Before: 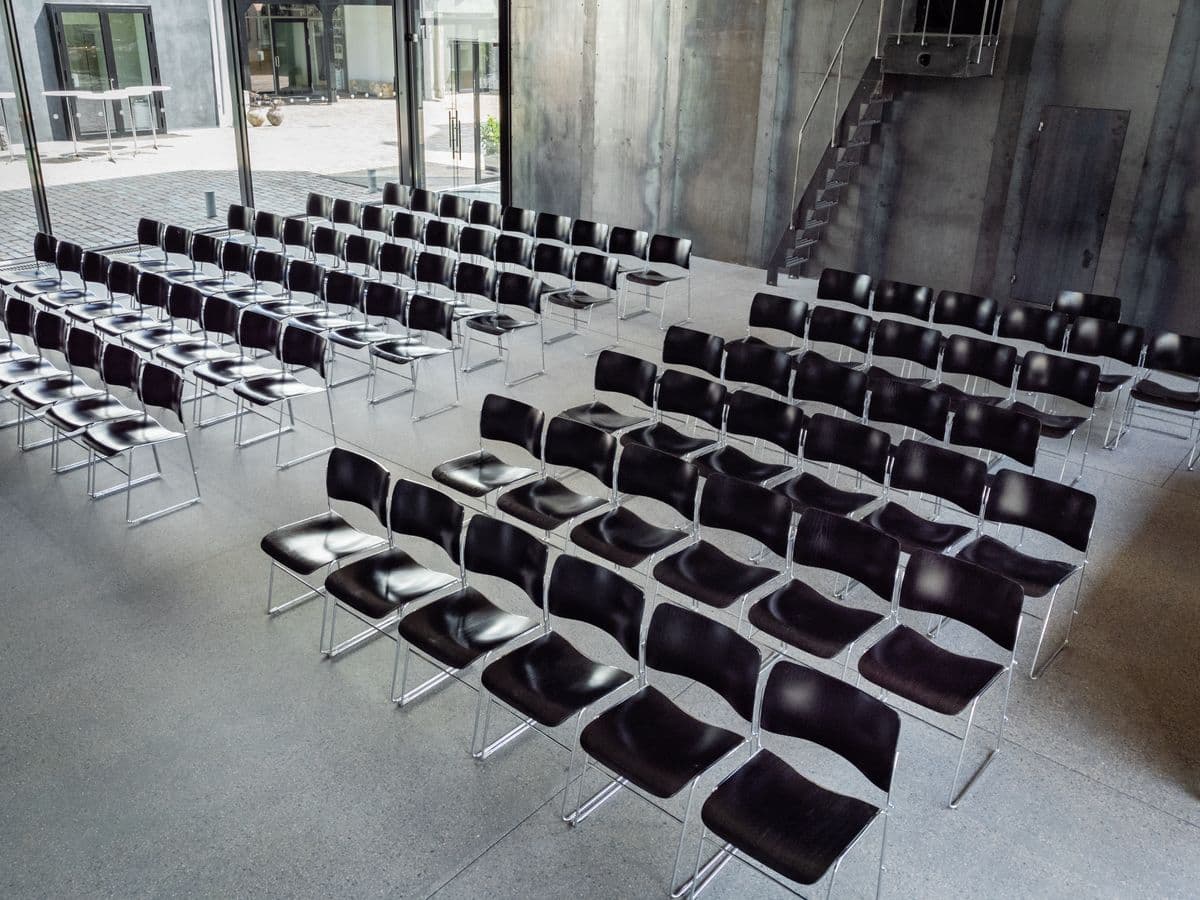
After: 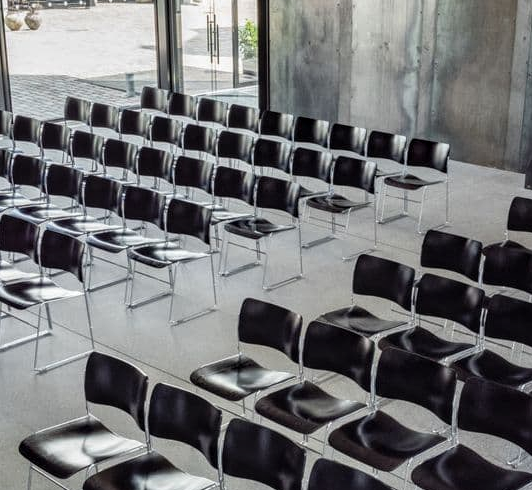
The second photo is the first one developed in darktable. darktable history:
crop: left 20.238%, top 10.769%, right 35.422%, bottom 34.783%
local contrast: on, module defaults
base curve: preserve colors none
exposure: exposure -0.054 EV, compensate exposure bias true, compensate highlight preservation false
